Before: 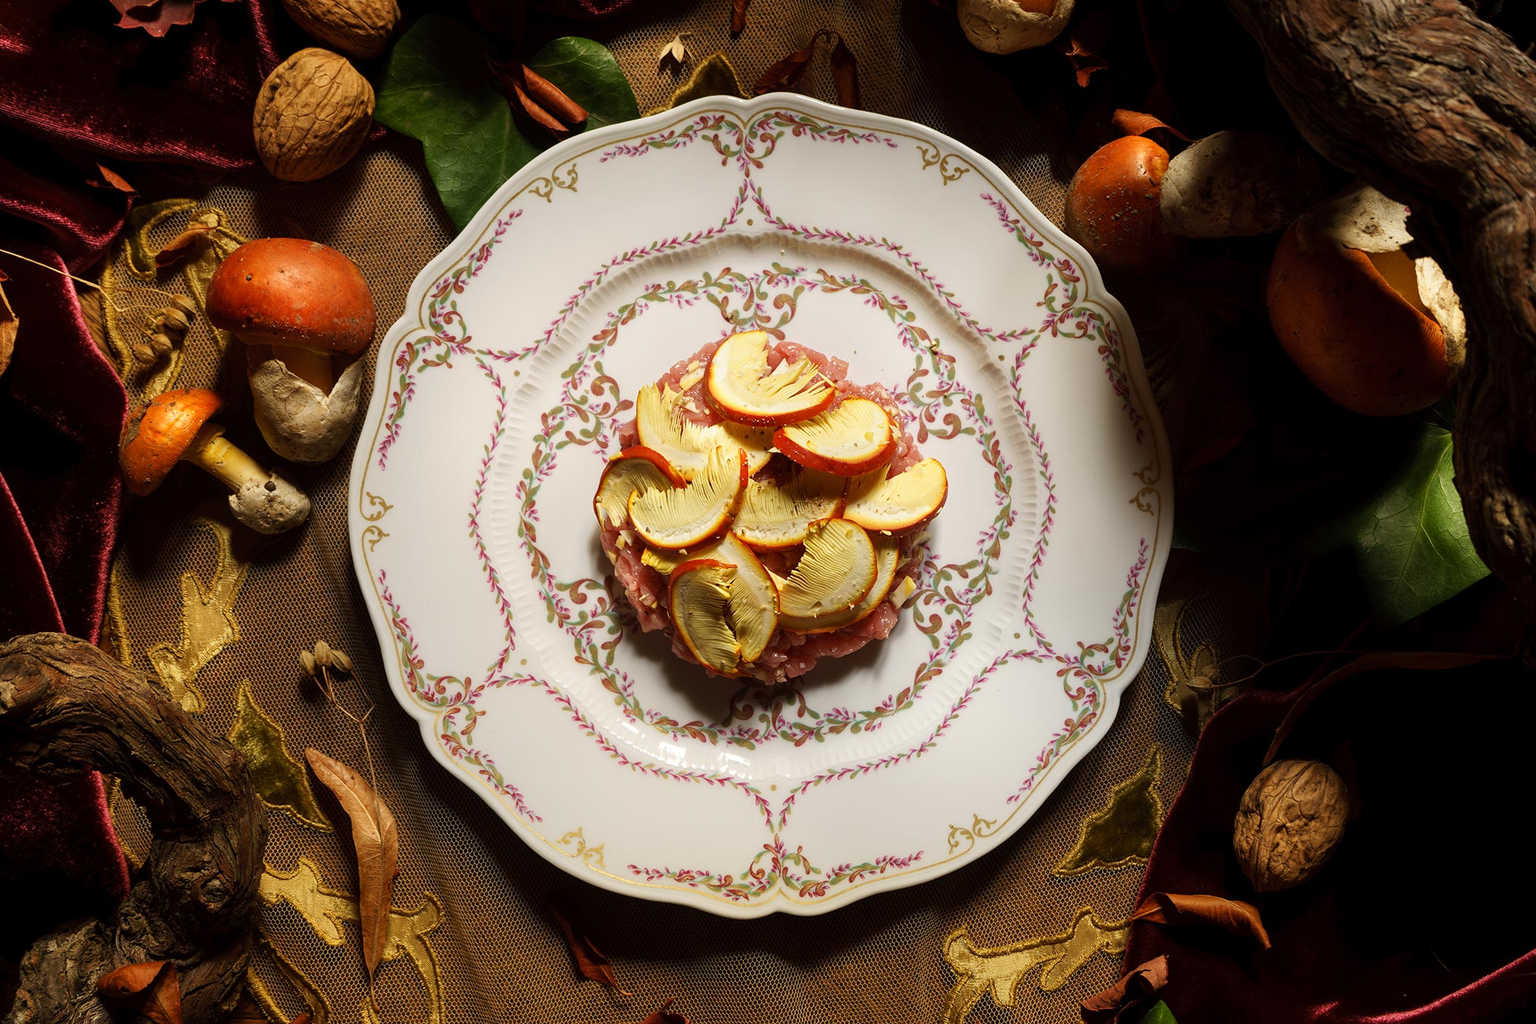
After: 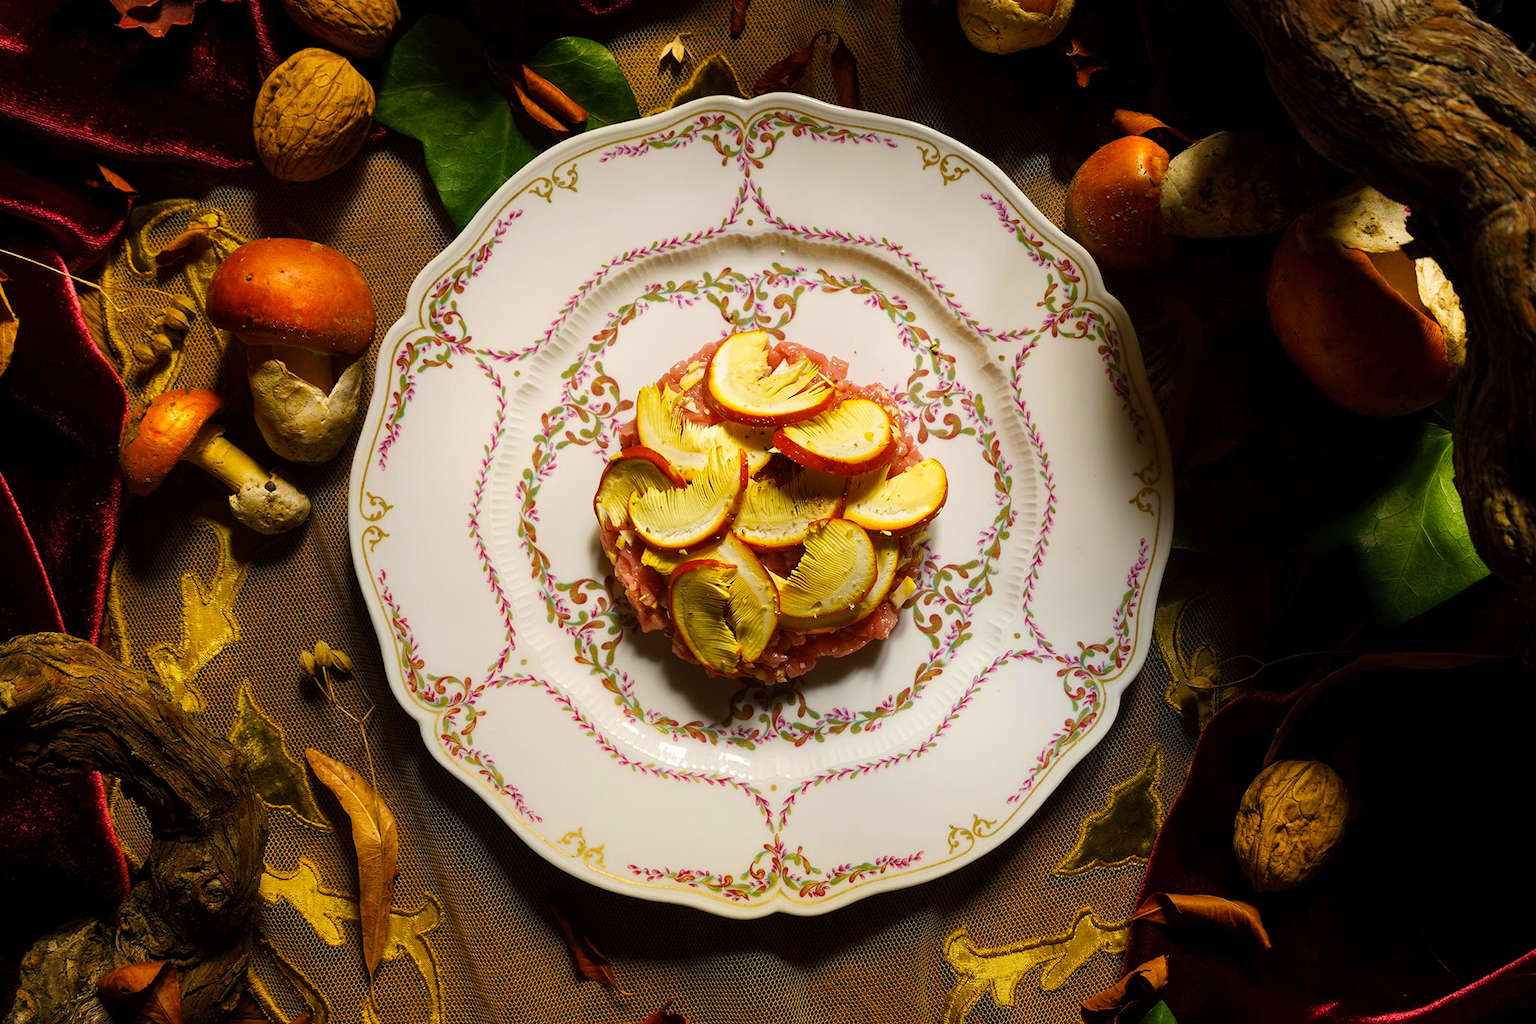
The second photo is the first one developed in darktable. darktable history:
color balance rgb: shadows lift › chroma 2.054%, shadows lift › hue 216.86°, perceptual saturation grading › global saturation 30.264%, global vibrance 20%
